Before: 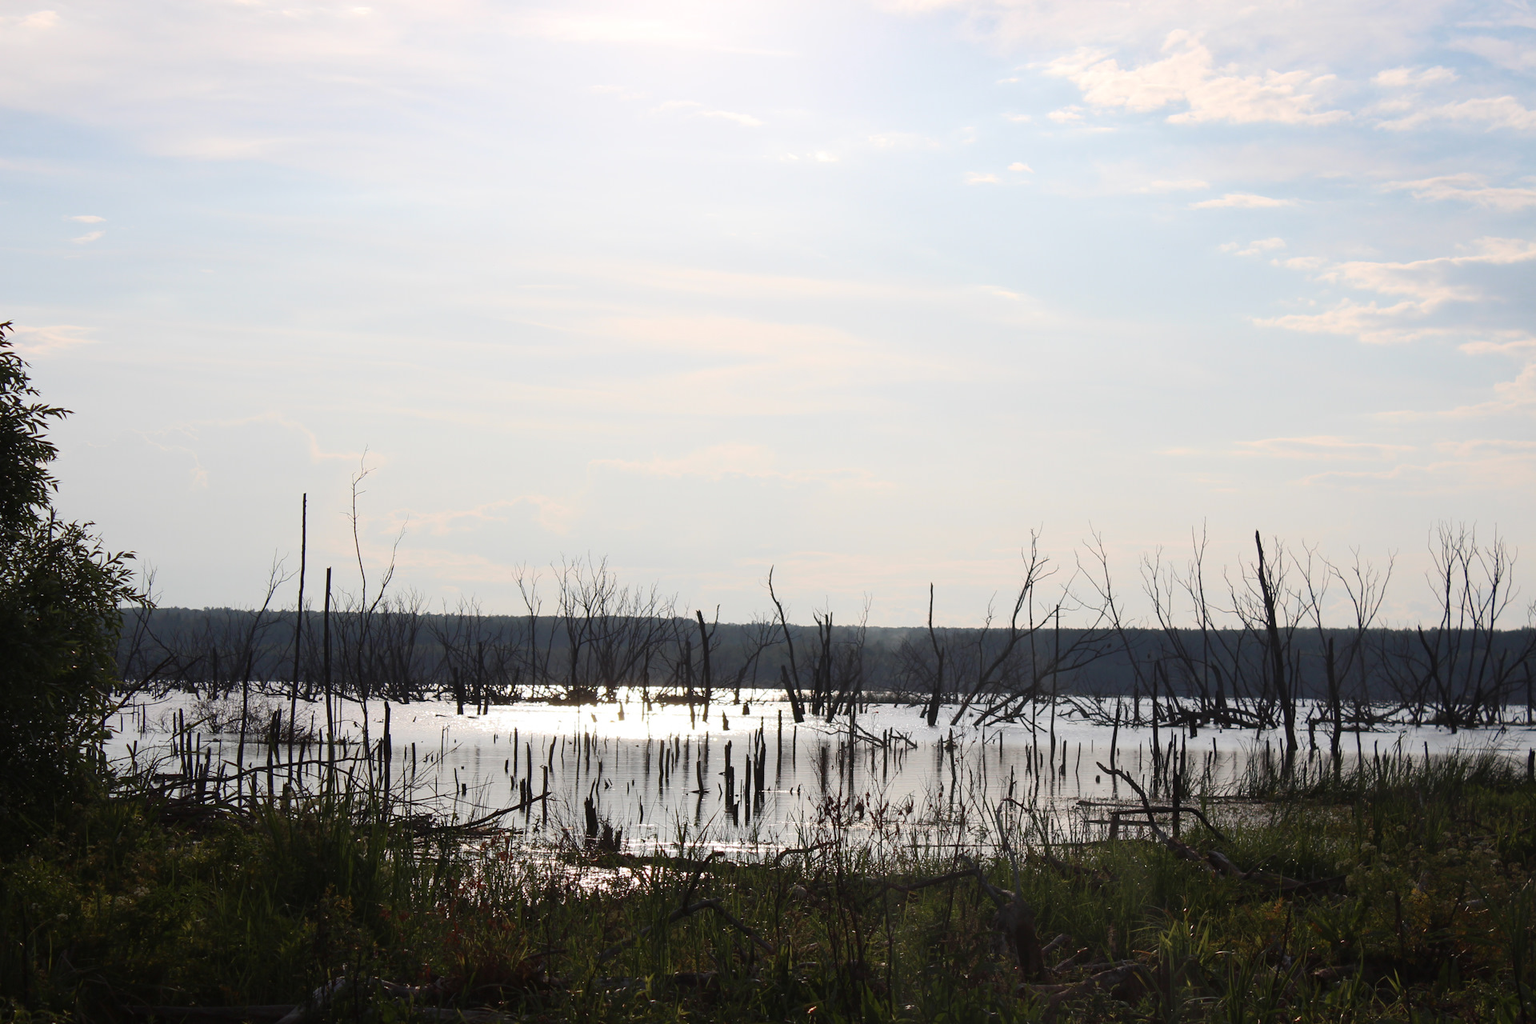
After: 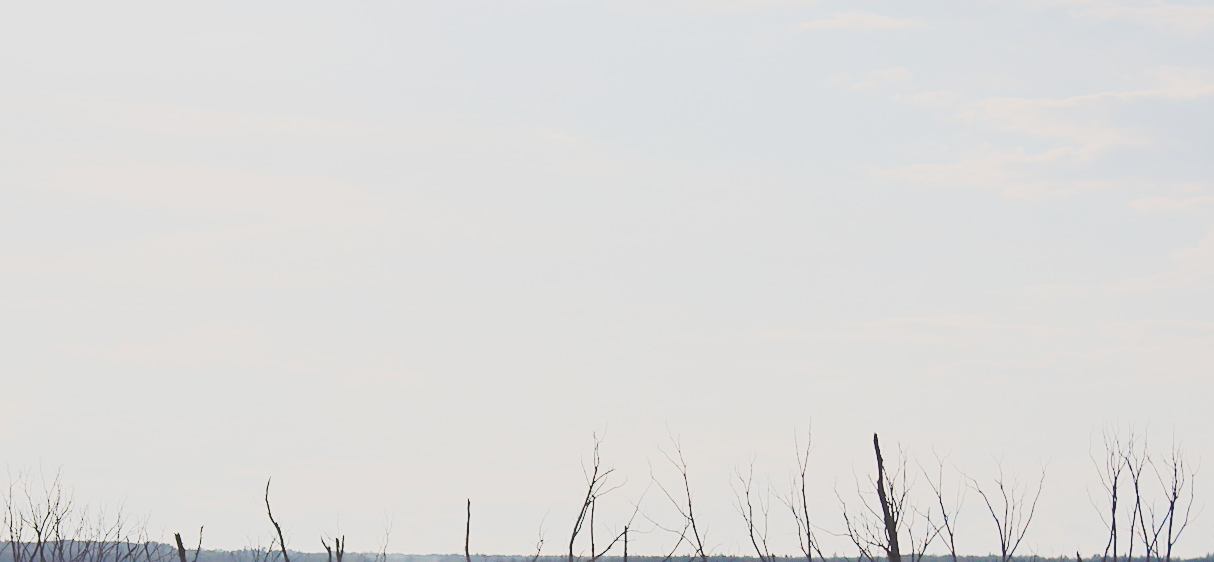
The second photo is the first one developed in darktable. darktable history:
exposure: black level correction 0, exposure 1.098 EV, compensate exposure bias true, compensate highlight preservation false
local contrast: highlights 106%, shadows 99%, detail 119%, midtone range 0.2
sharpen: on, module defaults
velvia: on, module defaults
crop: left 36.258%, top 18.038%, right 0.495%, bottom 38.052%
base curve: curves: ch0 [(0, 0) (0.028, 0.03) (0.121, 0.232) (0.46, 0.748) (0.859, 0.968) (1, 1)], preserve colors none
contrast brightness saturation: contrast -0.291
